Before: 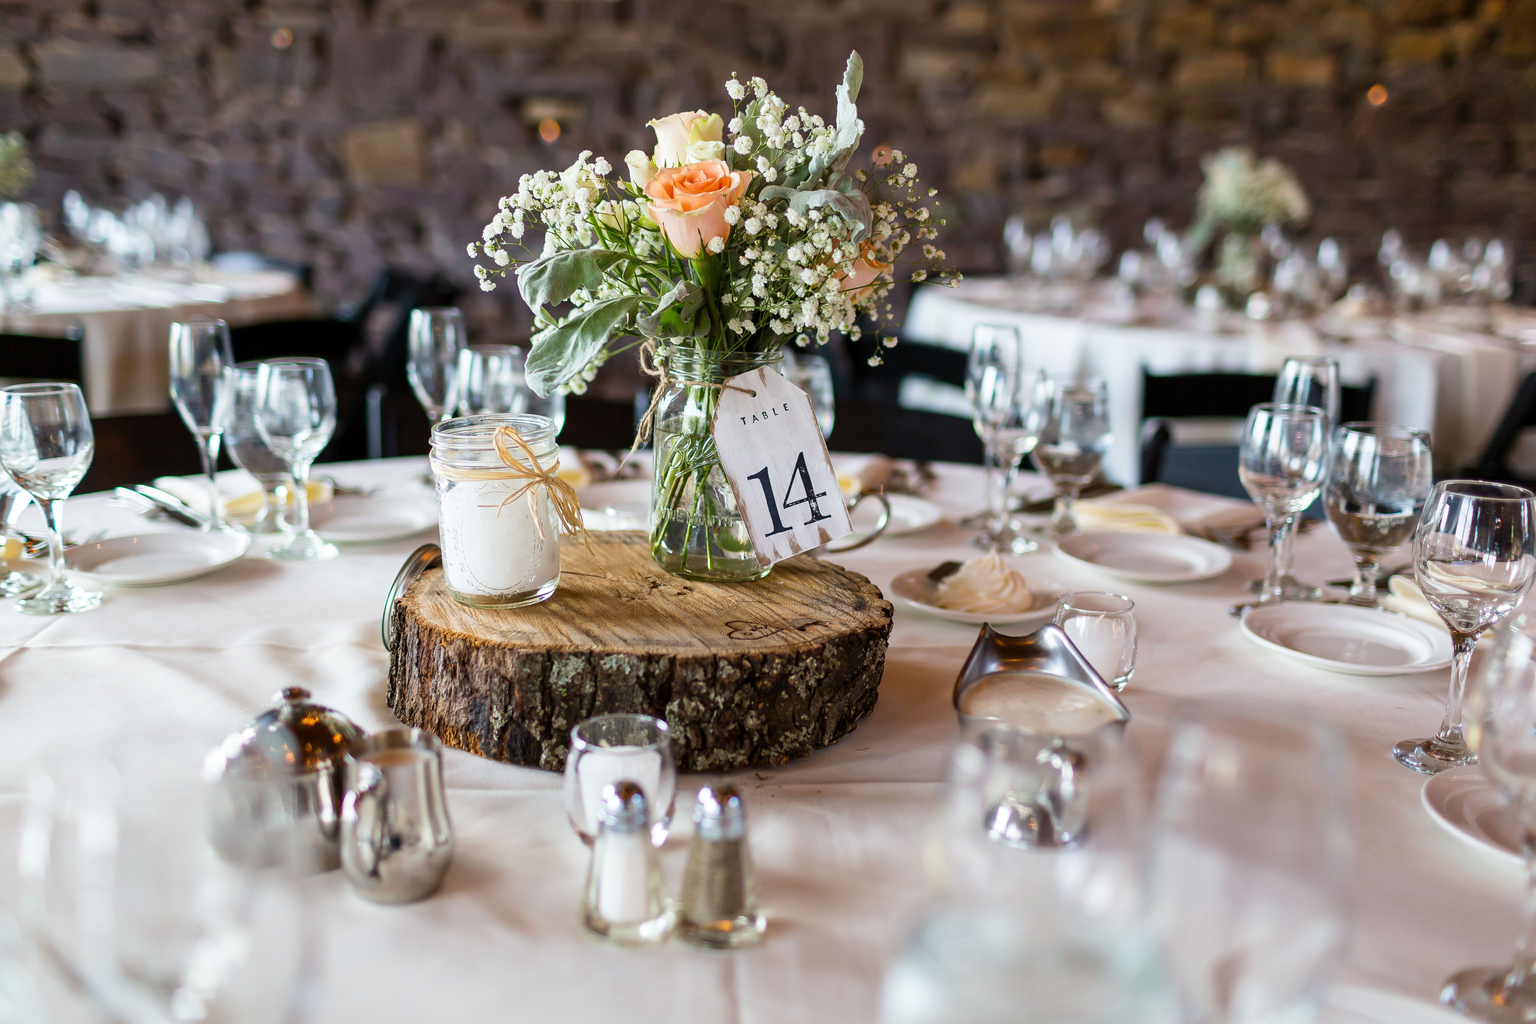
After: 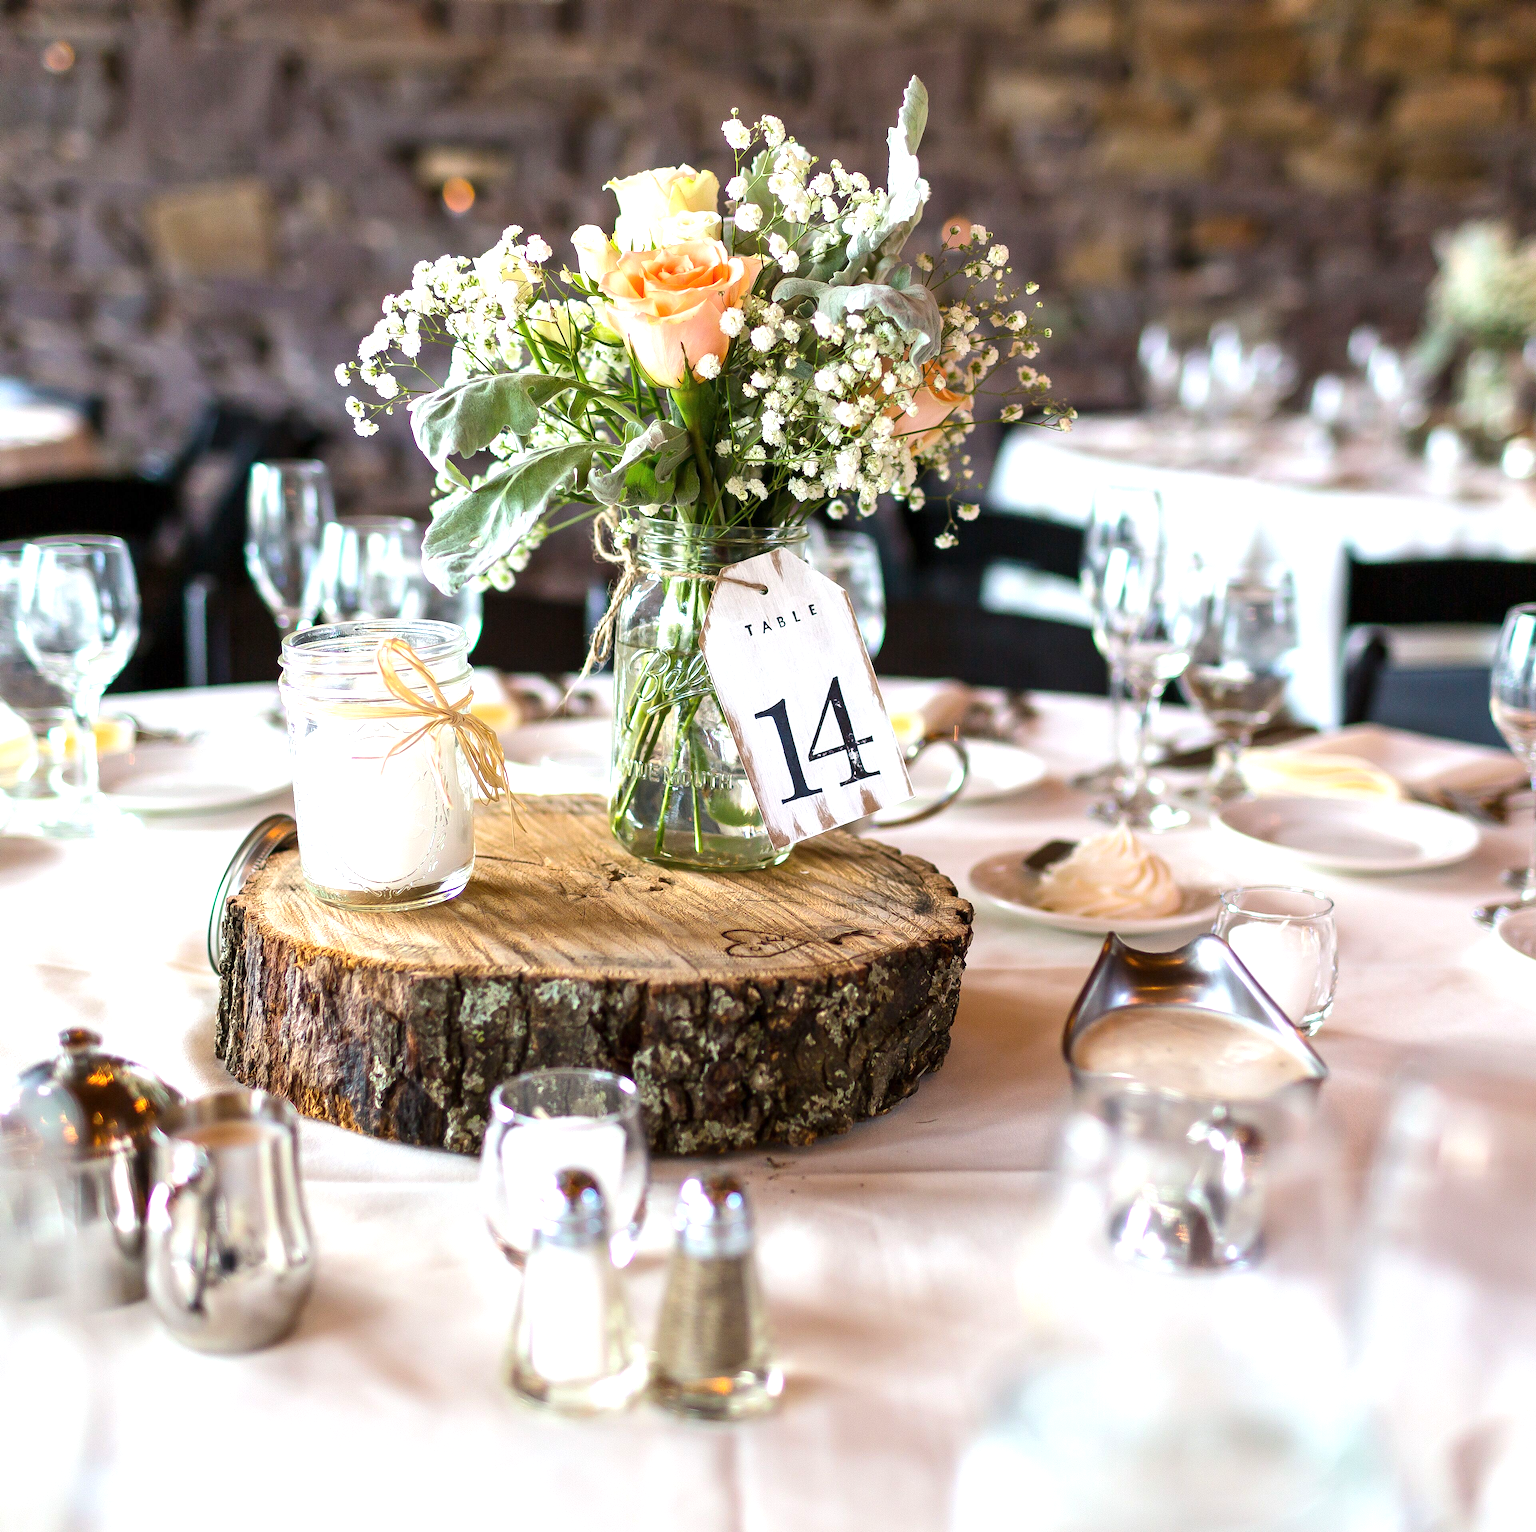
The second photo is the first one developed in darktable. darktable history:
crop and rotate: left 15.845%, right 17.323%
exposure: exposure 0.776 EV, compensate highlight preservation false
